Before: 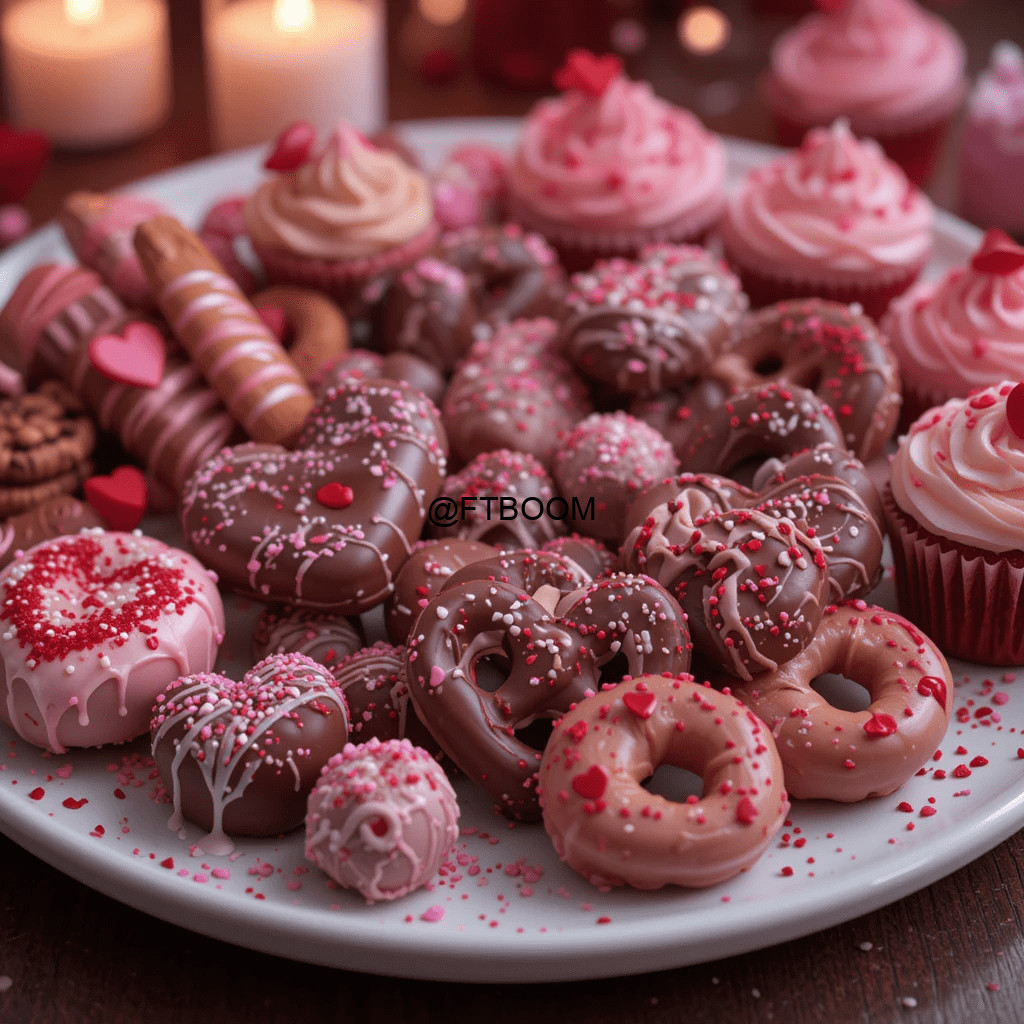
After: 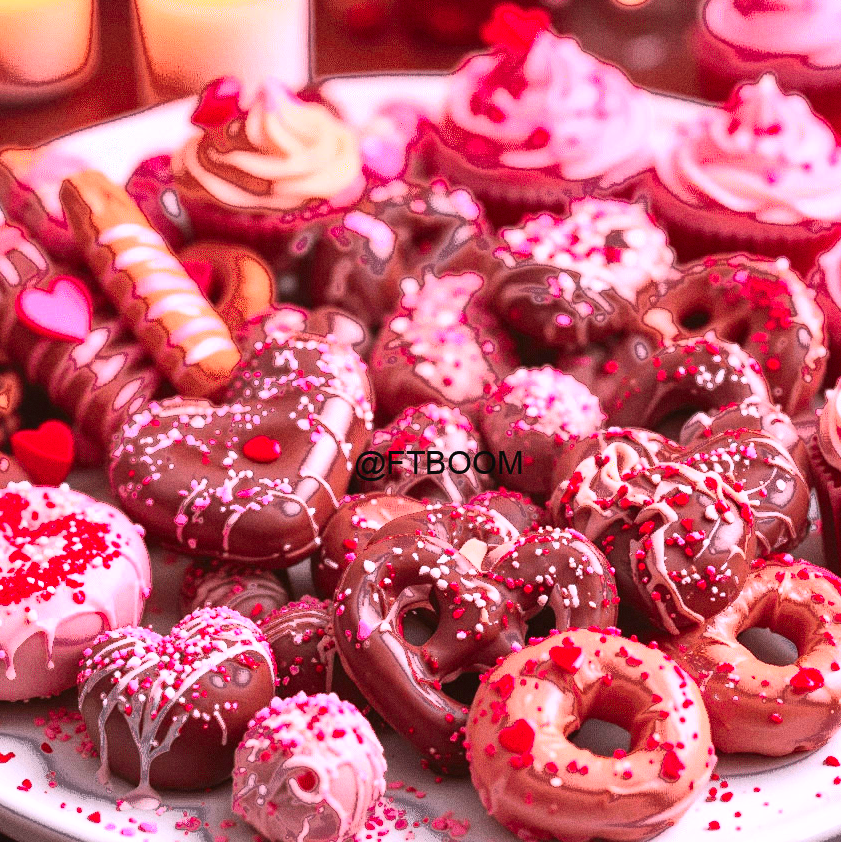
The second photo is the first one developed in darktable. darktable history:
color correction: highlights a* 3.22, highlights b* 1.93, saturation 1.19
exposure: black level correction -0.002, exposure 1.115 EV, compensate highlight preservation false
contrast brightness saturation: contrast 0.23, brightness 0.1, saturation 0.29
local contrast: mode bilateral grid, contrast 20, coarseness 50, detail 120%, midtone range 0.2
fill light: exposure -0.73 EV, center 0.69, width 2.2
grain: coarseness 0.09 ISO
crop and rotate: left 7.196%, top 4.574%, right 10.605%, bottom 13.178%
